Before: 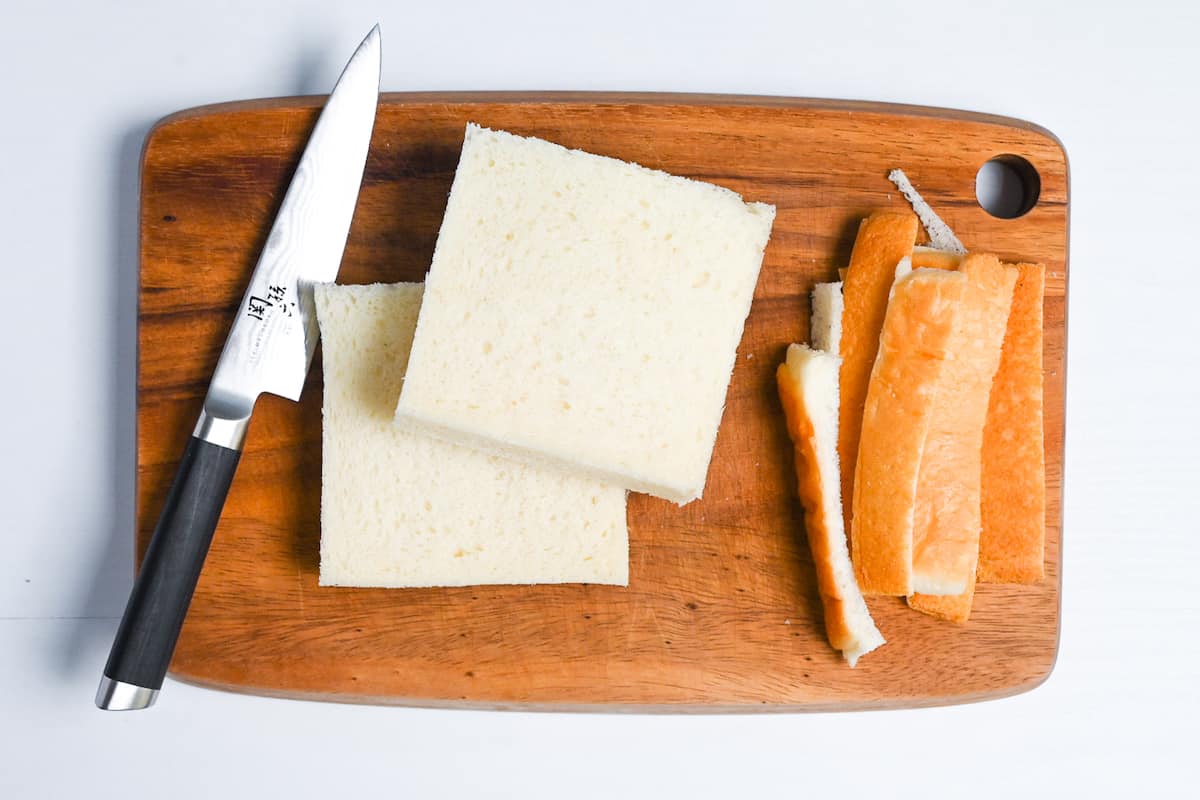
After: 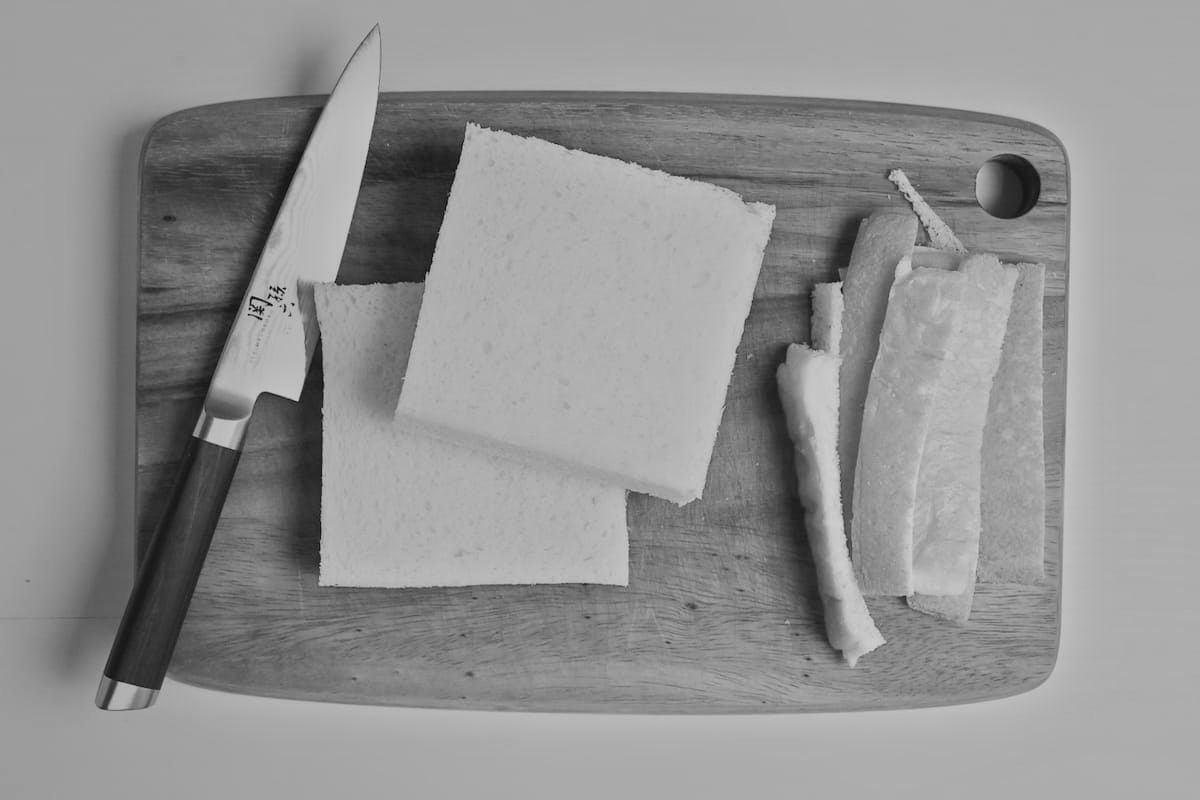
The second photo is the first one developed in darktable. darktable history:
contrast brightness saturation: contrast -0.11
monochrome: a 79.32, b 81.83, size 1.1
